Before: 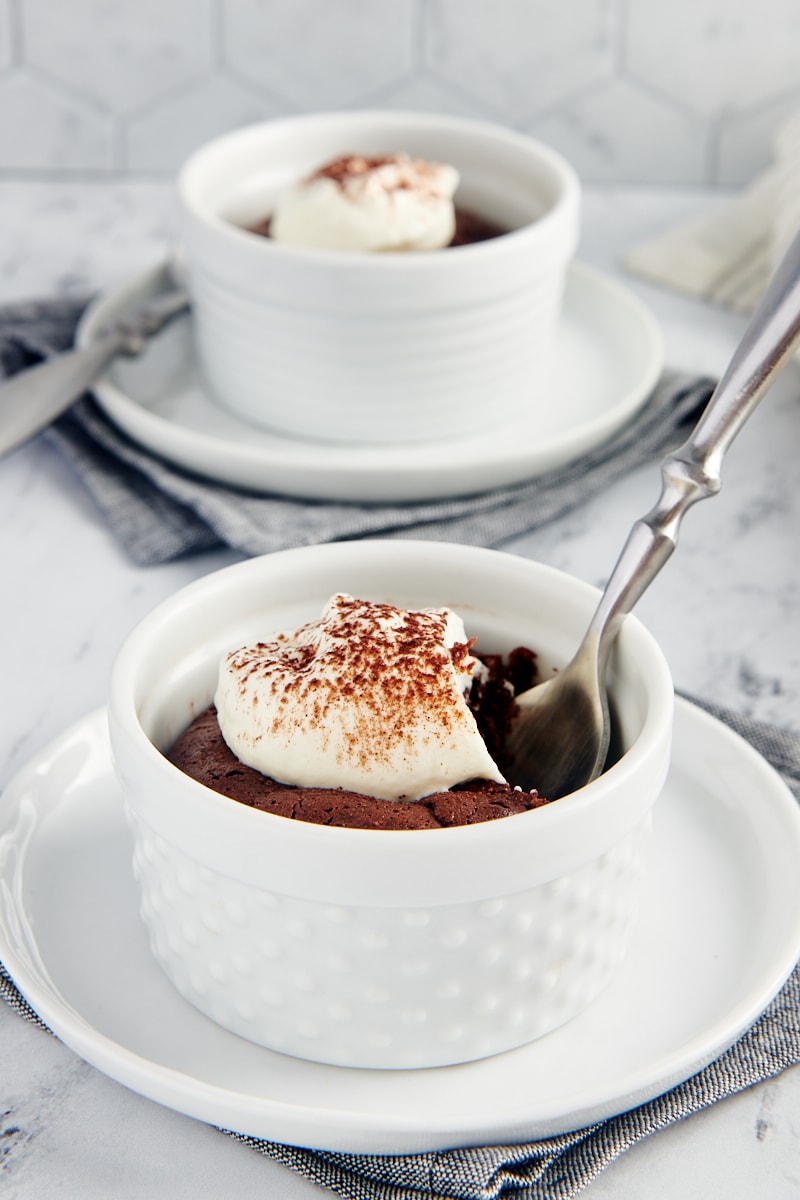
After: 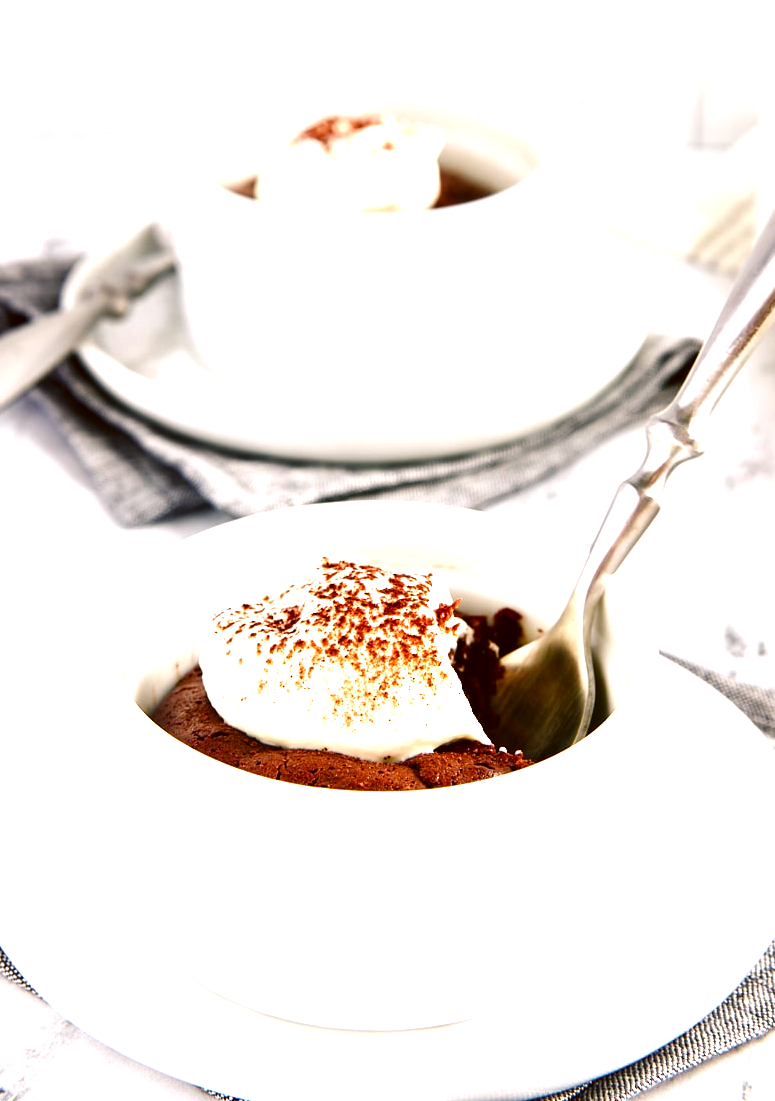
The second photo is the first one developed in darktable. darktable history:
color correction: highlights a* -0.482, highlights b* 0.161, shadows a* 4.66, shadows b* 20.72
color balance rgb: shadows lift › chroma 1%, shadows lift › hue 217.2°, power › hue 310.8°, highlights gain › chroma 2%, highlights gain › hue 44.4°, global offset › luminance 0.25%, global offset › hue 171.6°, perceptual saturation grading › global saturation 14.09%, perceptual saturation grading › highlights -30%, perceptual saturation grading › shadows 50.67%, global vibrance 25%, contrast 20%
crop: left 1.964%, top 3.251%, right 1.122%, bottom 4.933%
exposure: exposure 0.74 EV, compensate highlight preservation false
